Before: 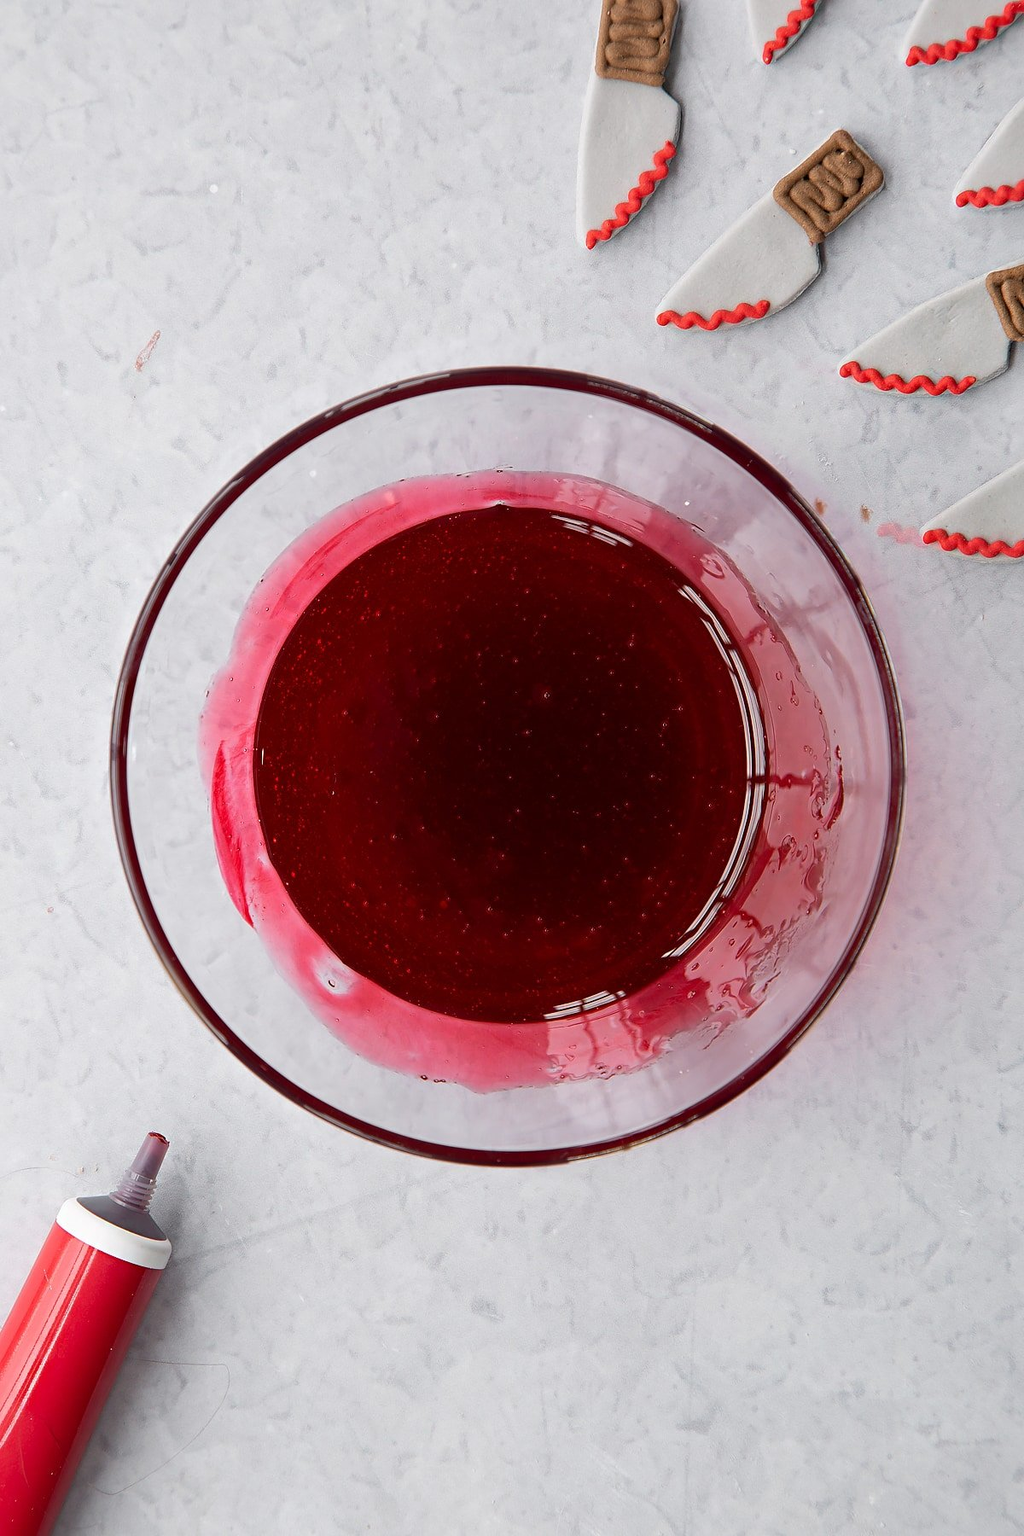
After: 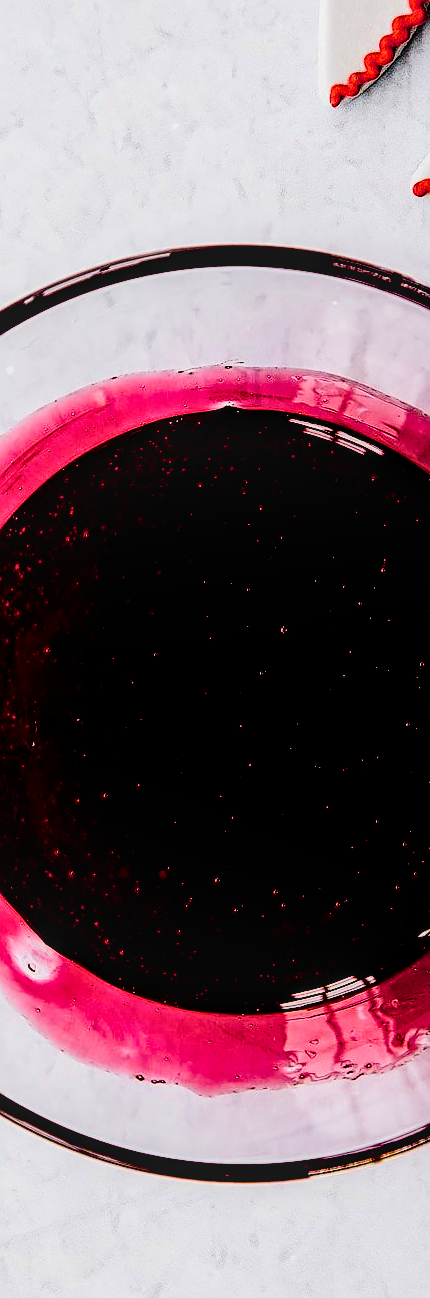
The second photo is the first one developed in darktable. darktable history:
crop and rotate: left 29.815%, top 10.314%, right 34.348%, bottom 17.555%
exposure: black level correction 0.048, exposure 0.013 EV, compensate exposure bias true, compensate highlight preservation false
filmic rgb: black relative exposure -7.5 EV, white relative exposure 5 EV, hardness 3.32, contrast 1.3
color balance rgb: white fulcrum 1.02 EV, linear chroma grading › global chroma 9.914%, perceptual saturation grading › global saturation 30.57%, perceptual brilliance grading › mid-tones 9.219%, perceptual brilliance grading › shadows 15.152%
contrast brightness saturation: contrast 0.277
local contrast: highlights 62%, detail 143%, midtone range 0.431
sharpen: on, module defaults
